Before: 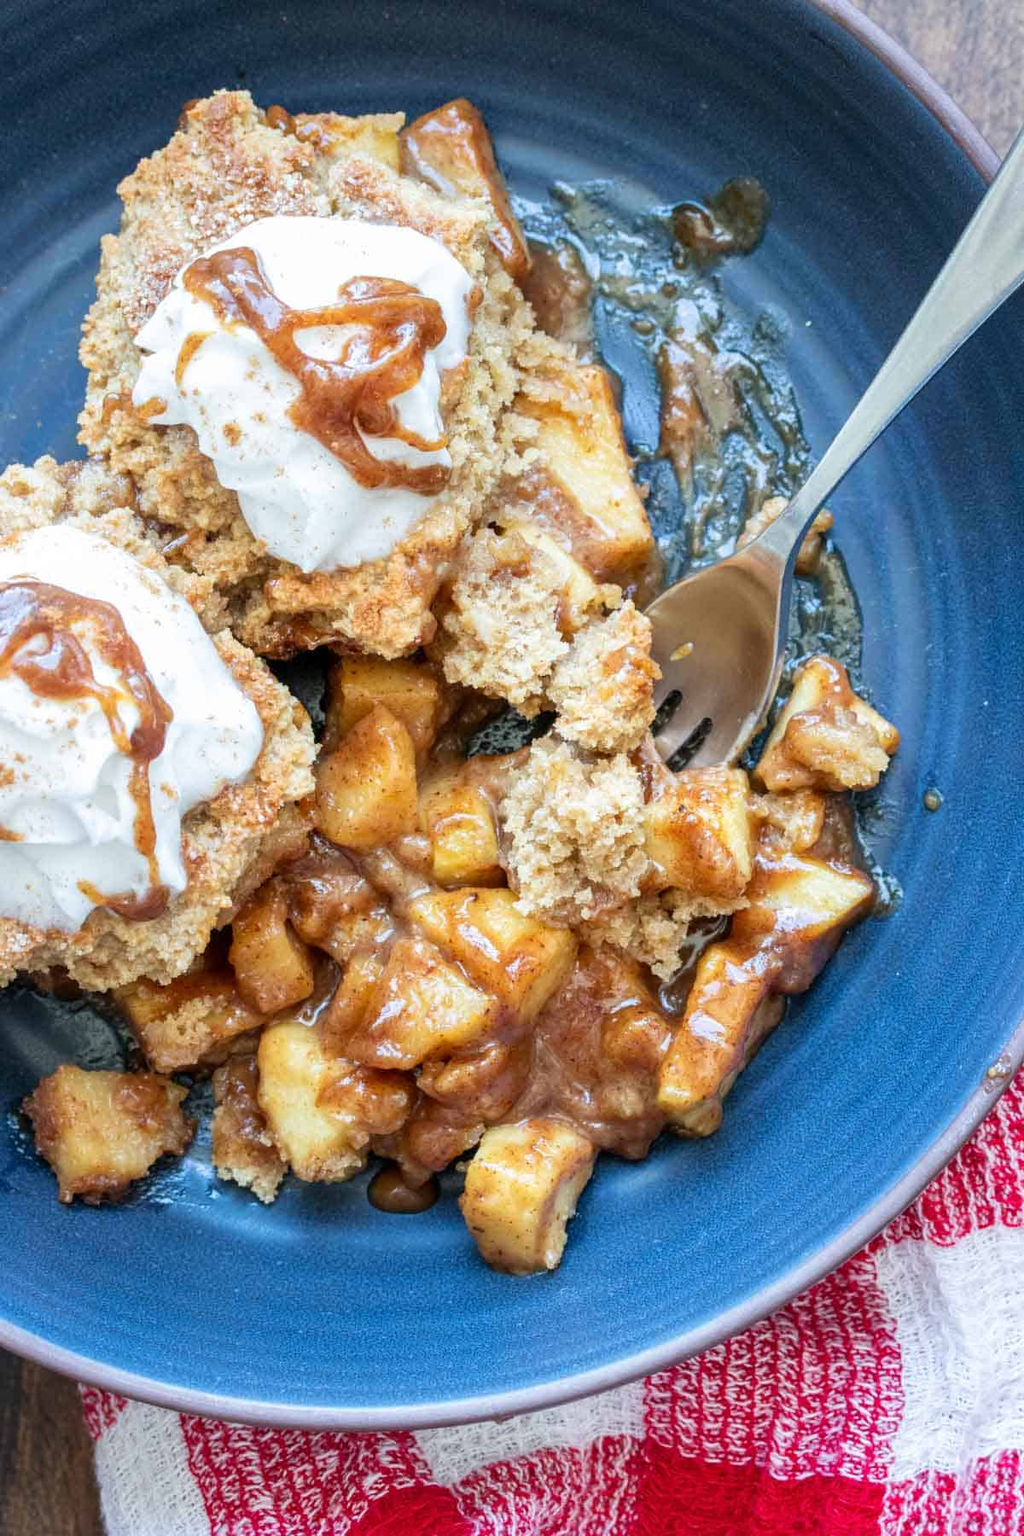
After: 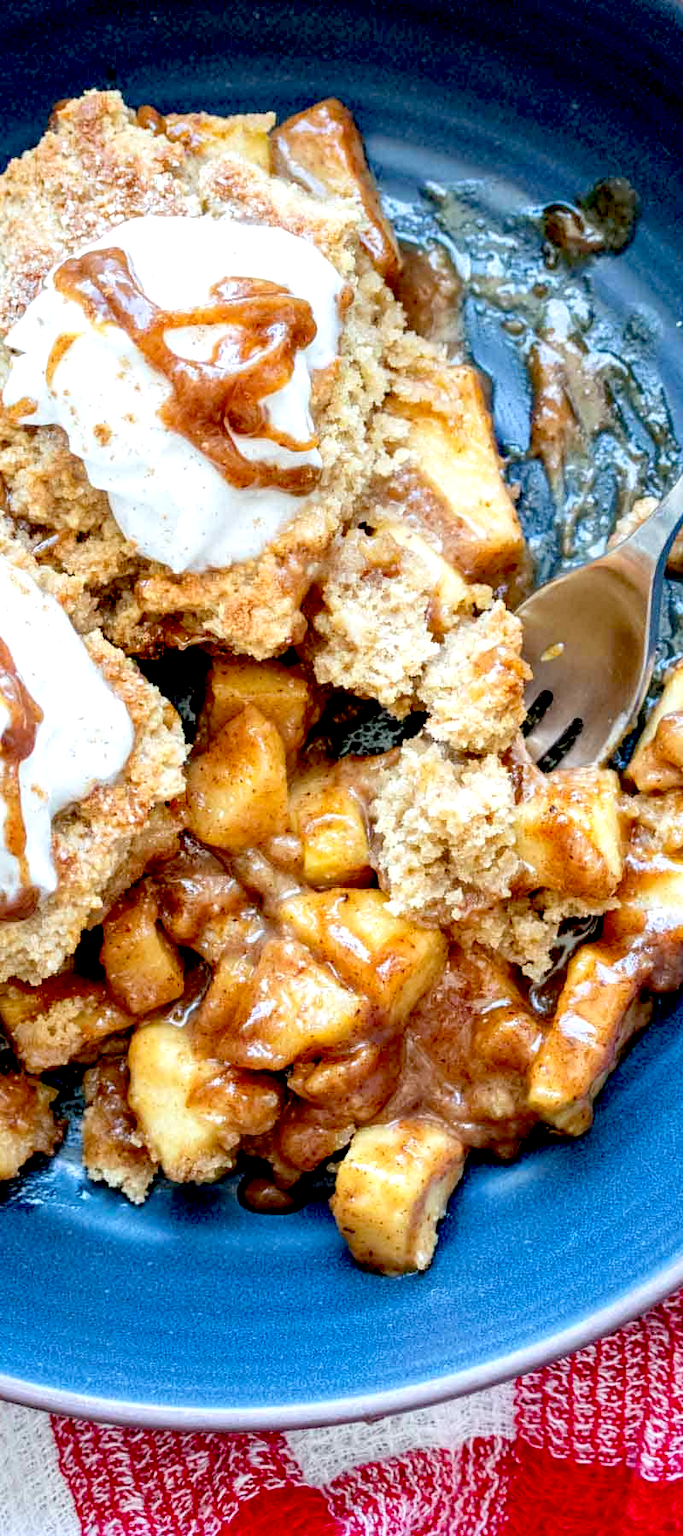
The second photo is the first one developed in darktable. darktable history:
crop and rotate: left 12.679%, right 20.628%
exposure: black level correction 0.031, exposure 0.305 EV, compensate exposure bias true, compensate highlight preservation false
